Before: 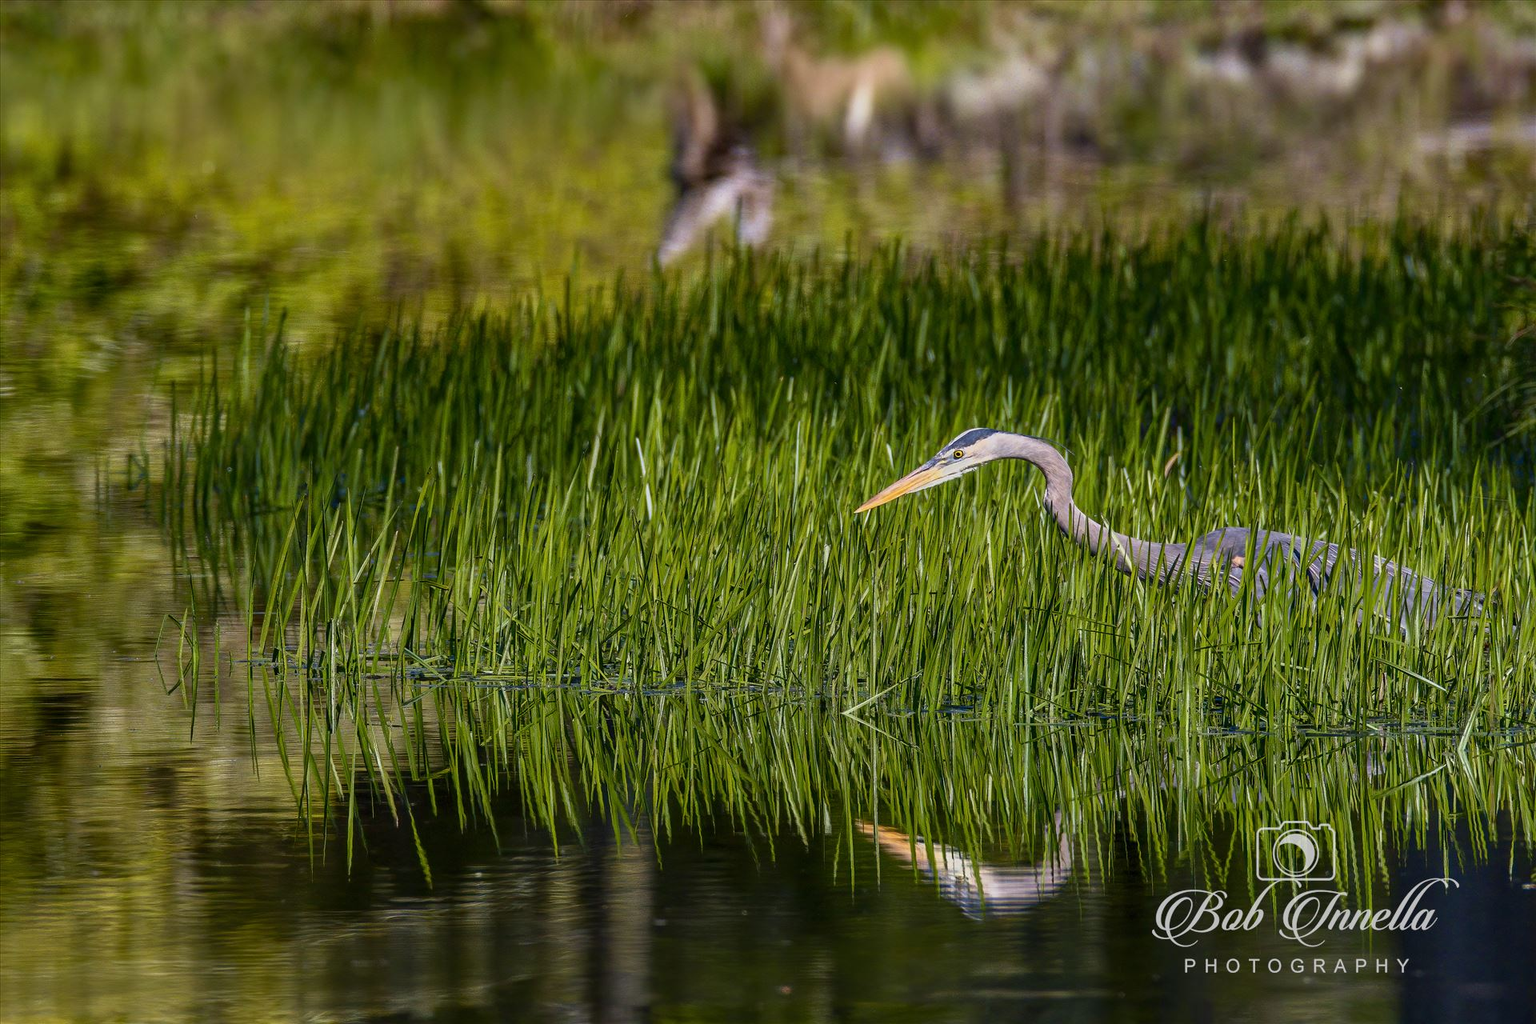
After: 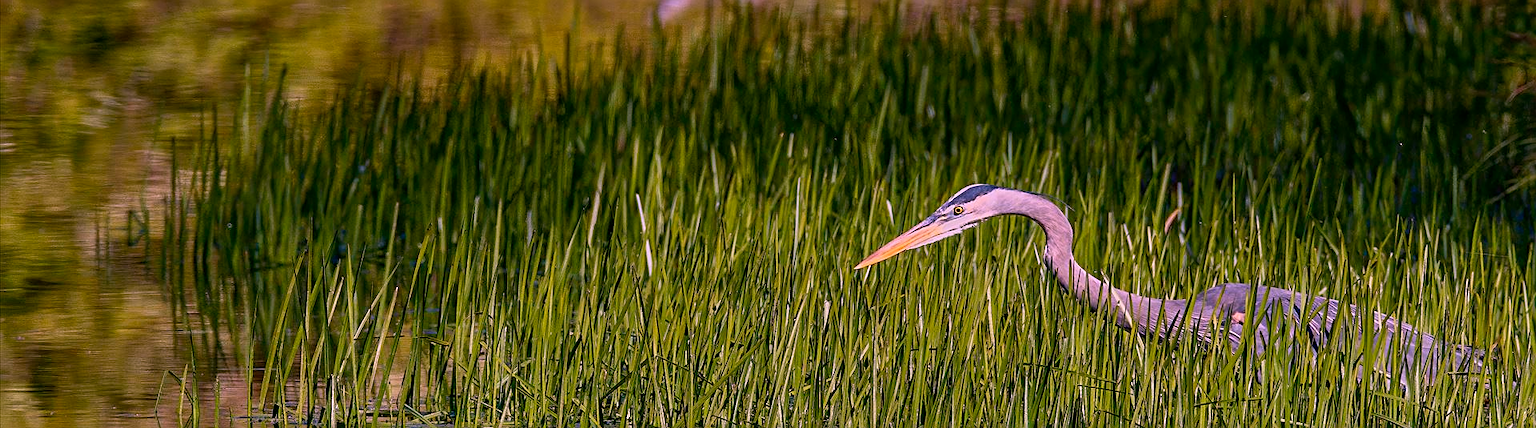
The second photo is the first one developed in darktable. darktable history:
white balance: red 1.188, blue 1.11
graduated density: hue 238.83°, saturation 50%
crop and rotate: top 23.84%, bottom 34.294%
sharpen: on, module defaults
